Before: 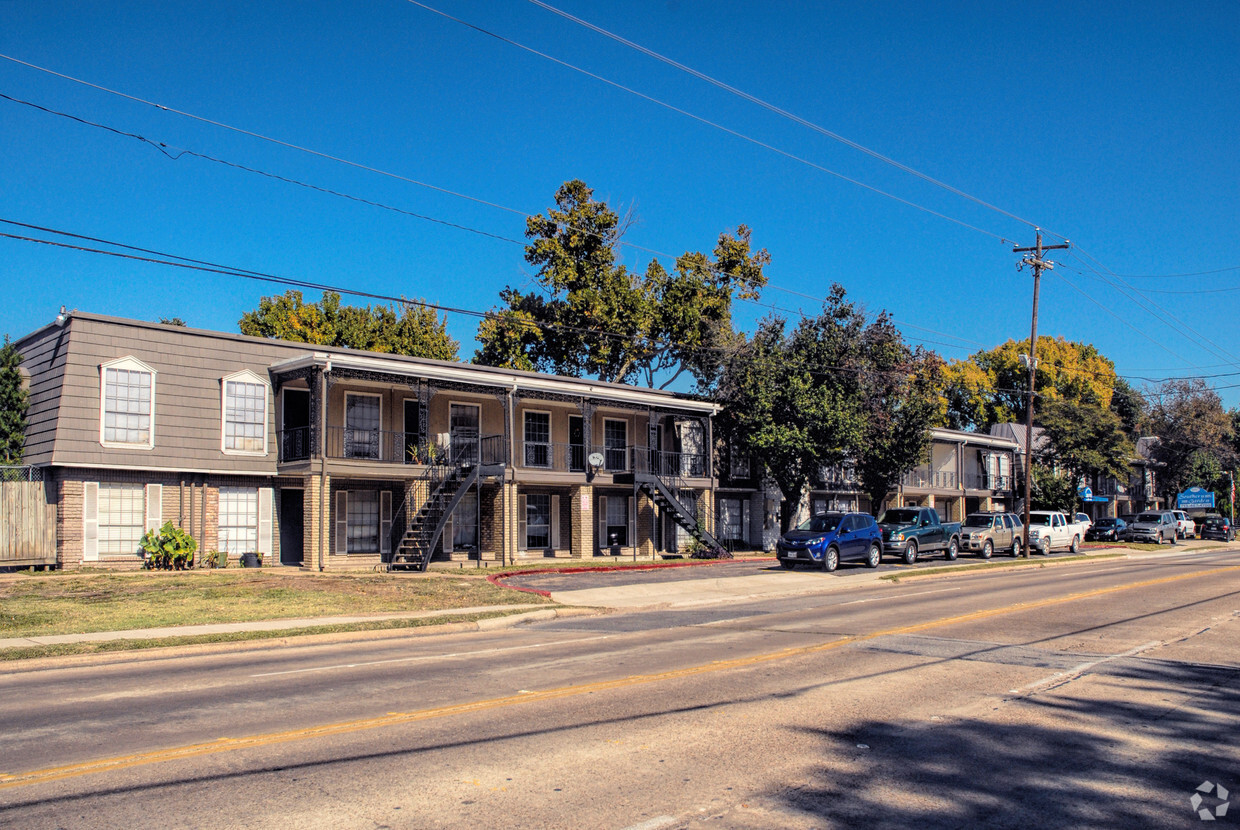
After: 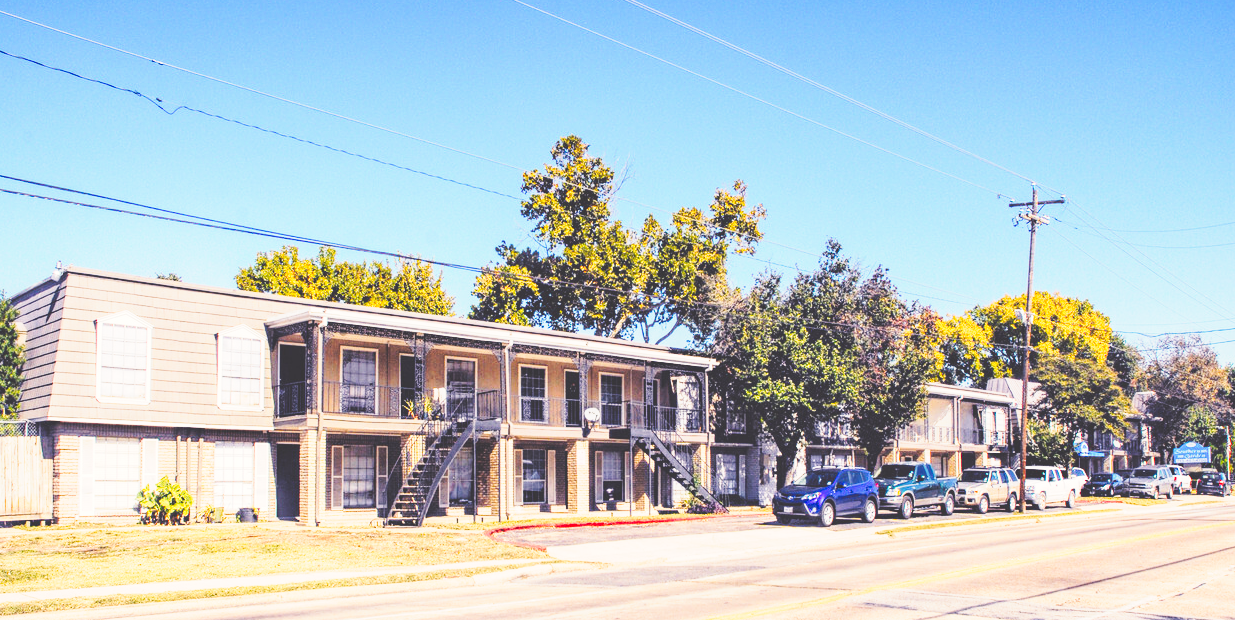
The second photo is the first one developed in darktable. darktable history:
tone curve: curves: ch0 [(0, 0) (0.003, 0.004) (0.011, 0.016) (0.025, 0.035) (0.044, 0.062) (0.069, 0.097) (0.1, 0.143) (0.136, 0.205) (0.177, 0.276) (0.224, 0.36) (0.277, 0.461) (0.335, 0.584) (0.399, 0.686) (0.468, 0.783) (0.543, 0.868) (0.623, 0.927) (0.709, 0.96) (0.801, 0.974) (0.898, 0.986) (1, 1)], preserve colors none
color balance rgb: shadows lift › chroma 2%, shadows lift › hue 247.2°, power › chroma 0.3%, power › hue 25.2°, highlights gain › chroma 3%, highlights gain › hue 60°, global offset › luminance 2%, perceptual saturation grading › global saturation 20%, perceptual saturation grading › highlights -20%, perceptual saturation grading › shadows 30%
crop: left 0.387%, top 5.469%, bottom 19.809%
